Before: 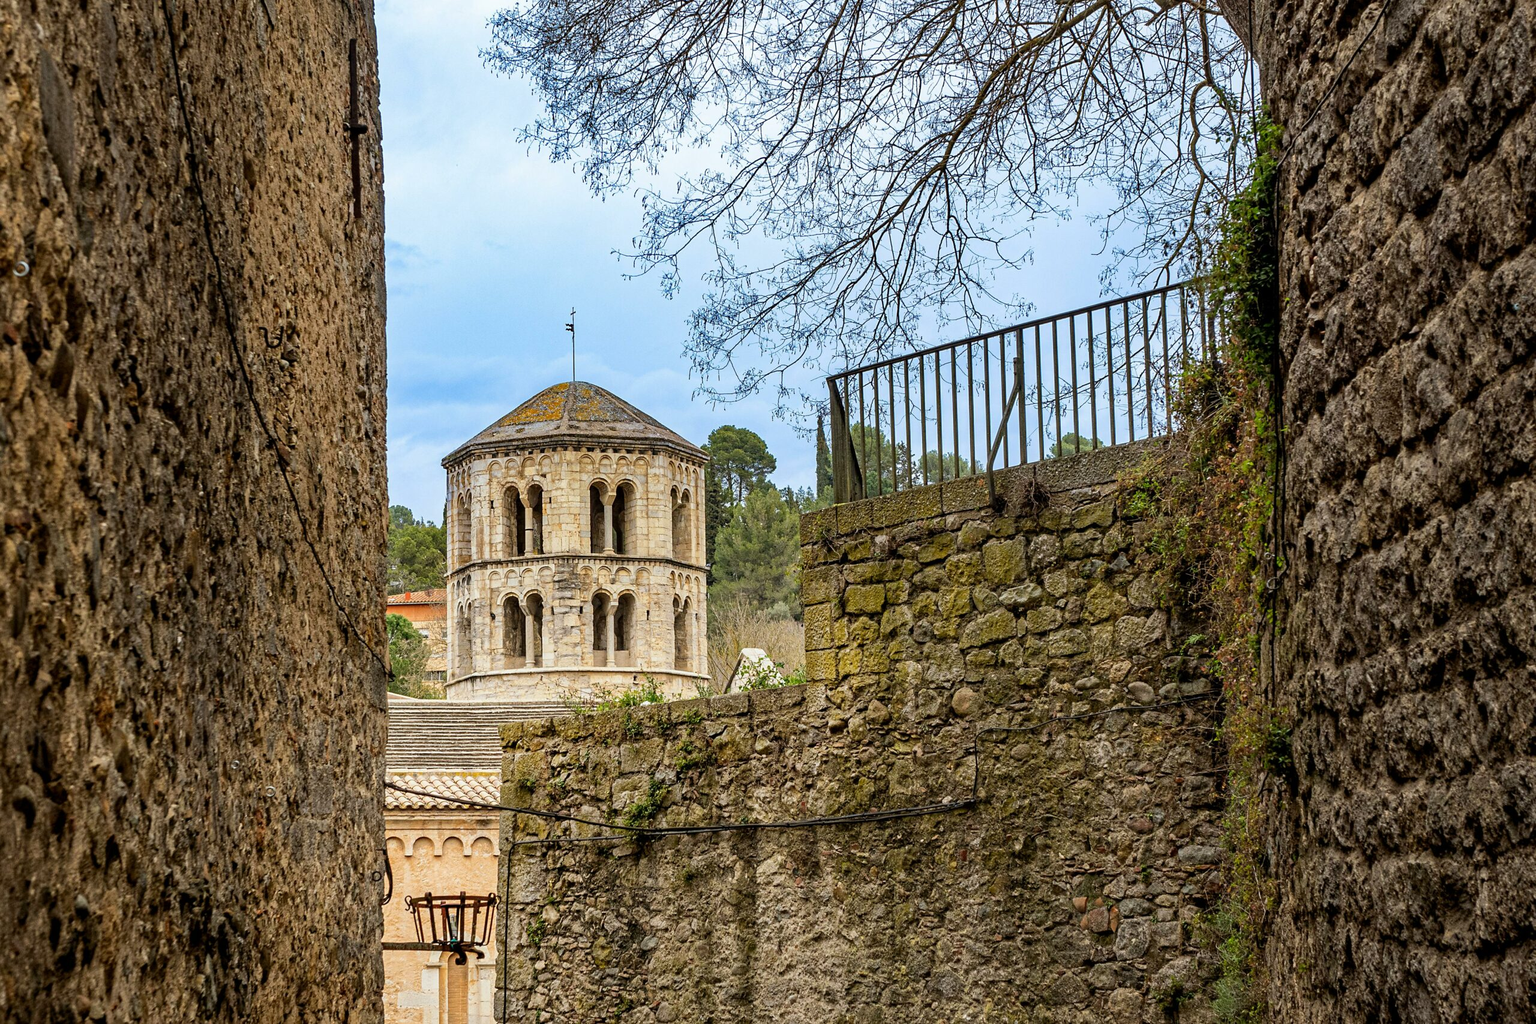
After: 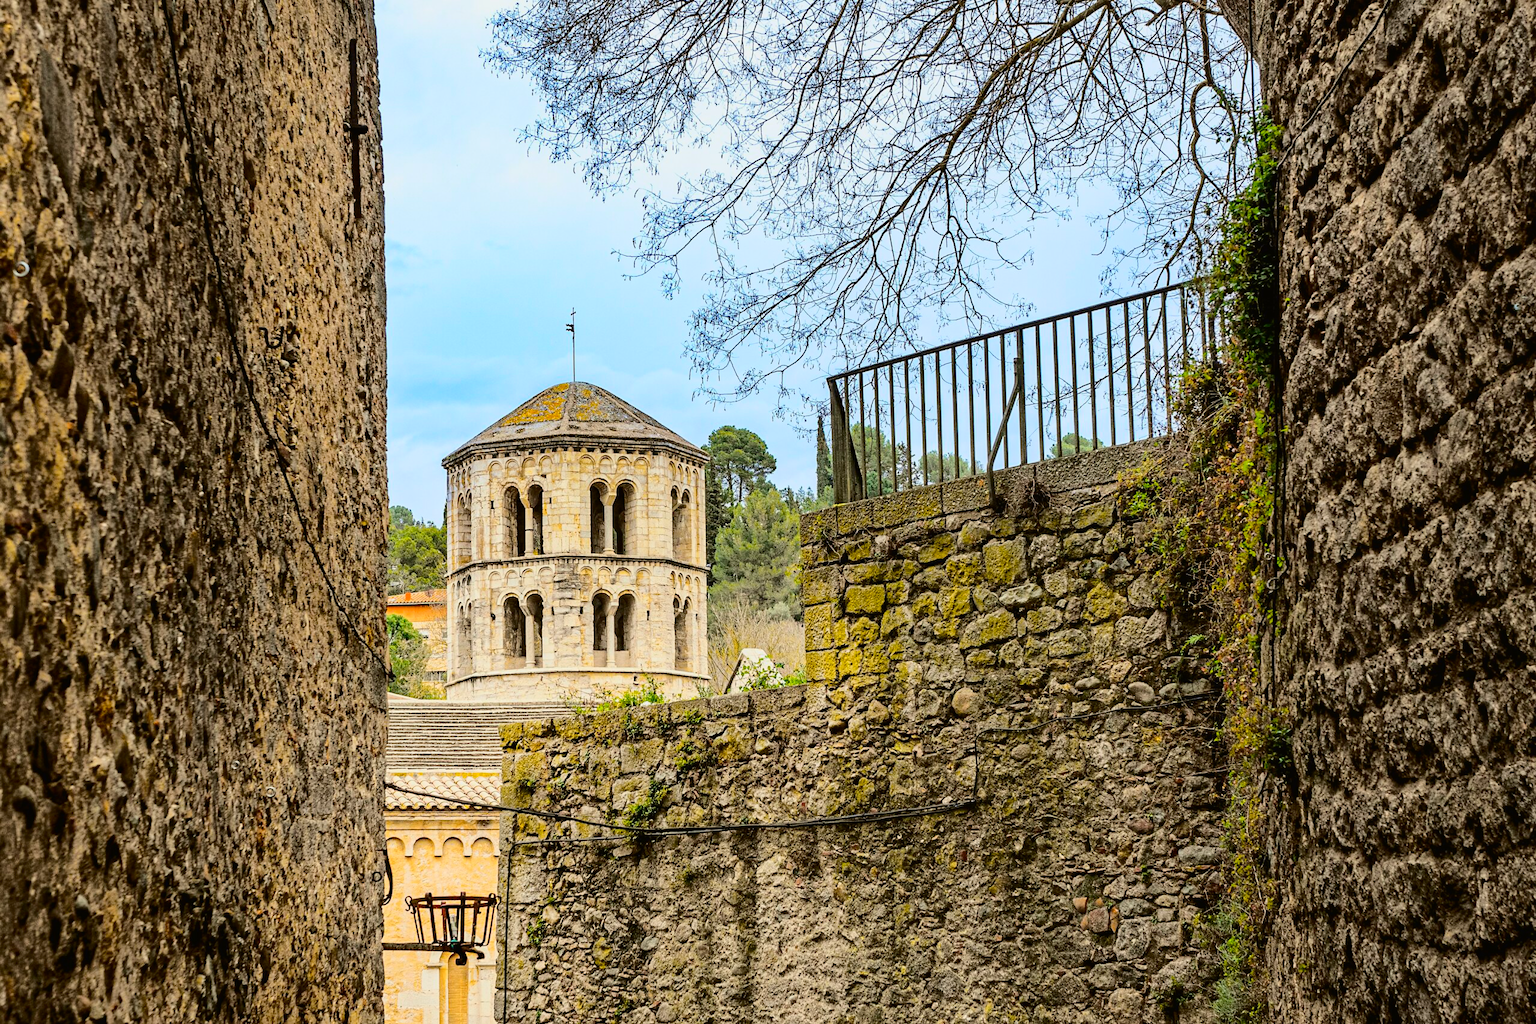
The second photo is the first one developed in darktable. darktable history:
tone curve: curves: ch0 [(0, 0.011) (0.104, 0.085) (0.236, 0.234) (0.398, 0.507) (0.498, 0.621) (0.65, 0.757) (0.835, 0.883) (1, 0.961)]; ch1 [(0, 0) (0.353, 0.344) (0.43, 0.401) (0.479, 0.476) (0.502, 0.502) (0.54, 0.542) (0.602, 0.613) (0.638, 0.668) (0.693, 0.727) (1, 1)]; ch2 [(0, 0) (0.34, 0.314) (0.434, 0.43) (0.5, 0.506) (0.521, 0.54) (0.54, 0.56) (0.595, 0.613) (0.644, 0.729) (1, 1)], color space Lab, independent channels, preserve colors none
